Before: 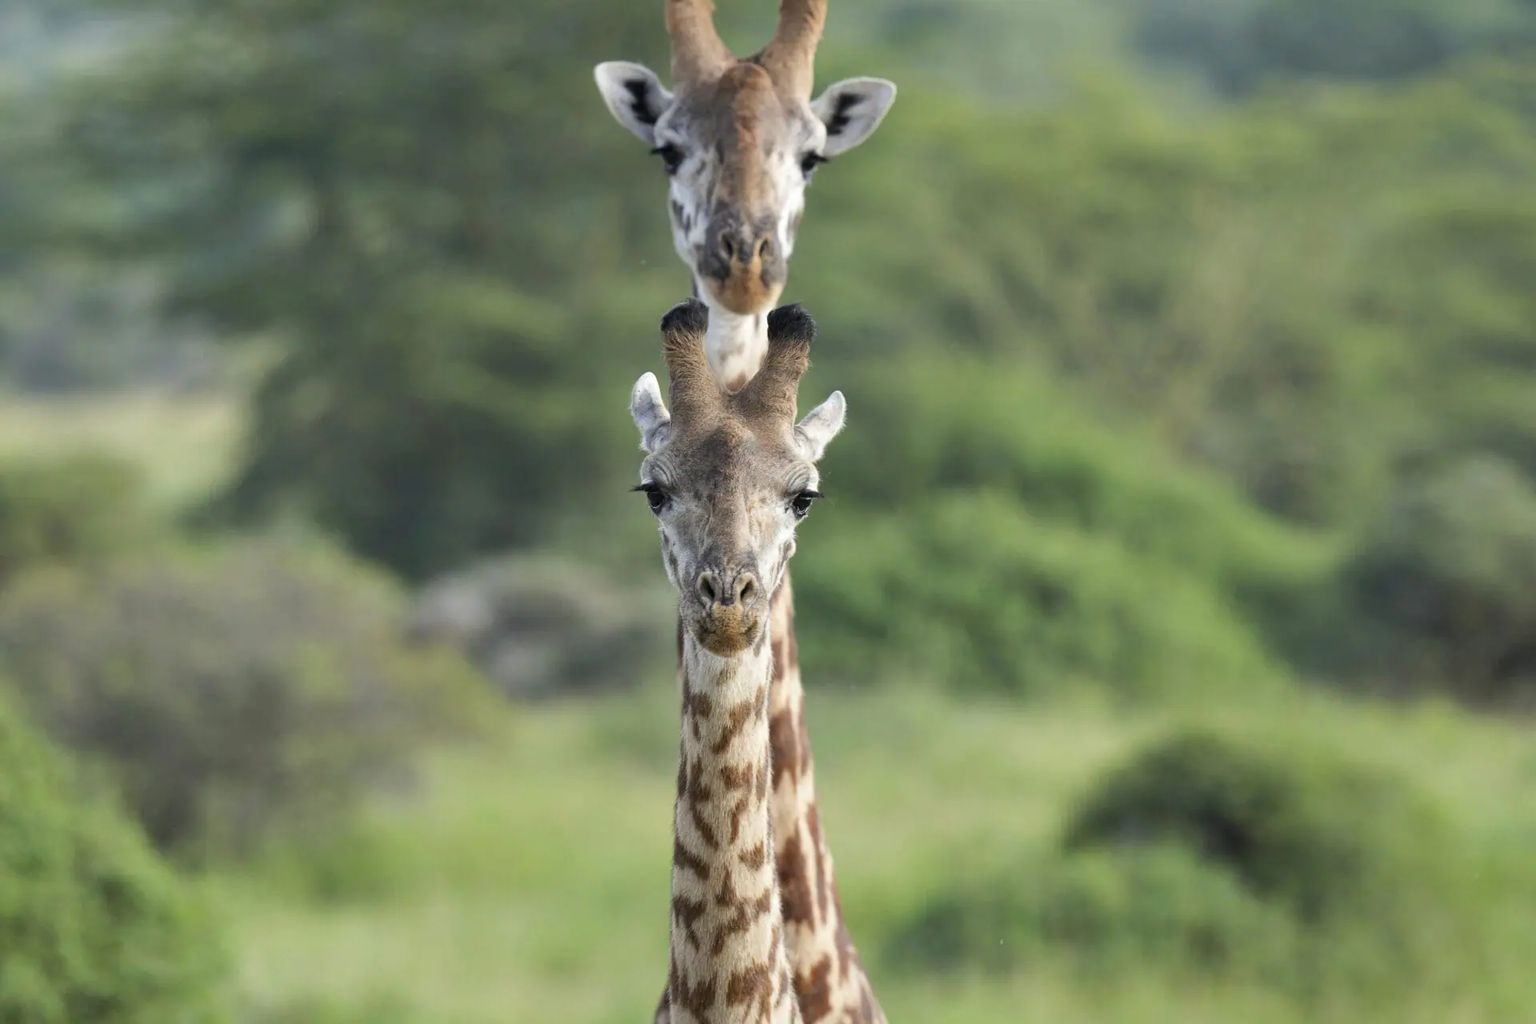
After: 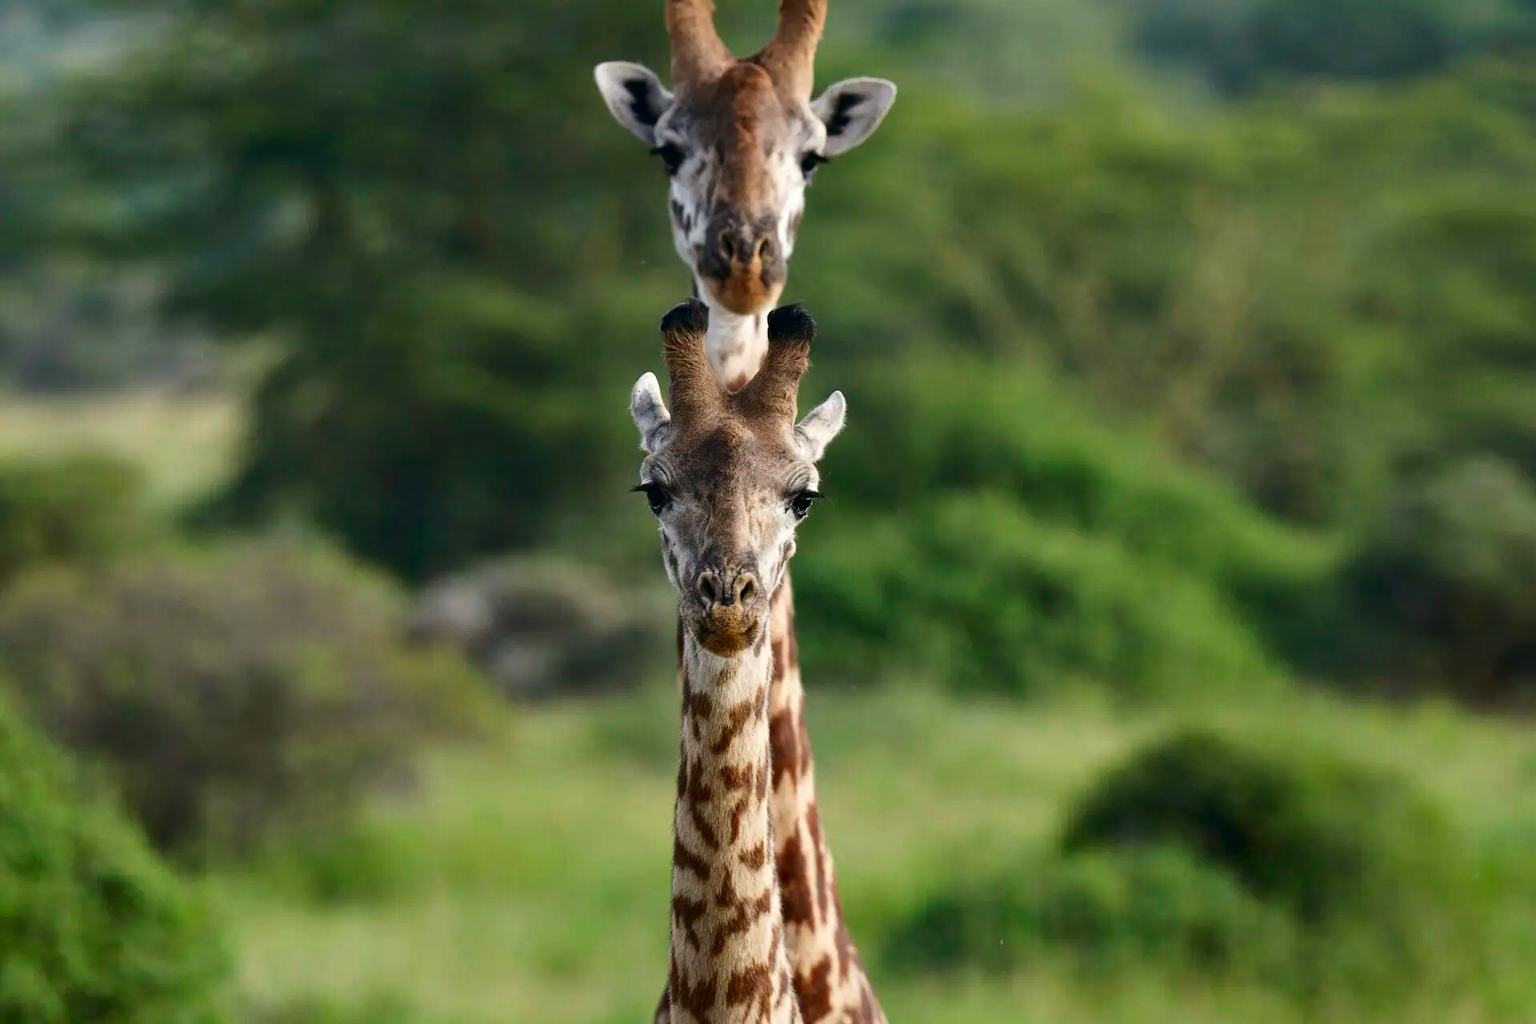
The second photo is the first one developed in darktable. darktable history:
contrast brightness saturation: contrast 0.13, brightness -0.24, saturation 0.14
color balance: lift [1, 0.998, 1.001, 1.002], gamma [1, 1.02, 1, 0.98], gain [1, 1.02, 1.003, 0.98]
